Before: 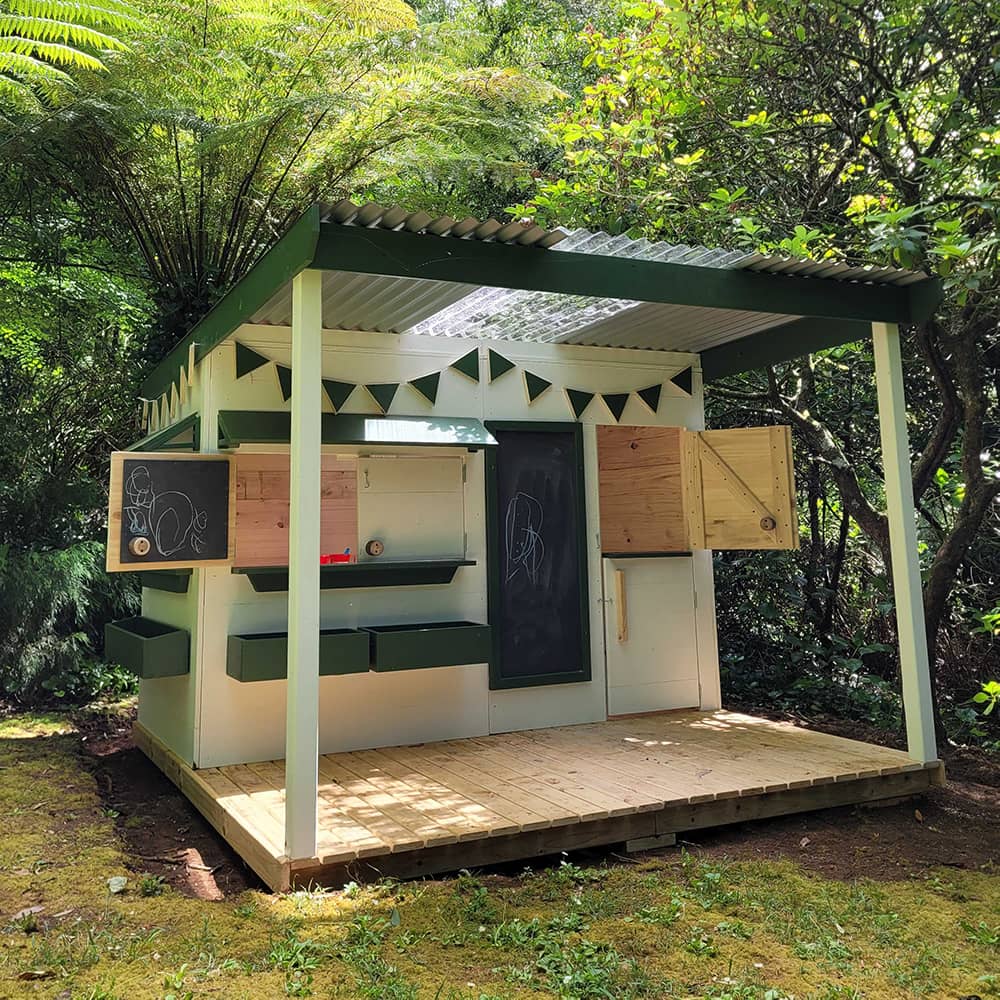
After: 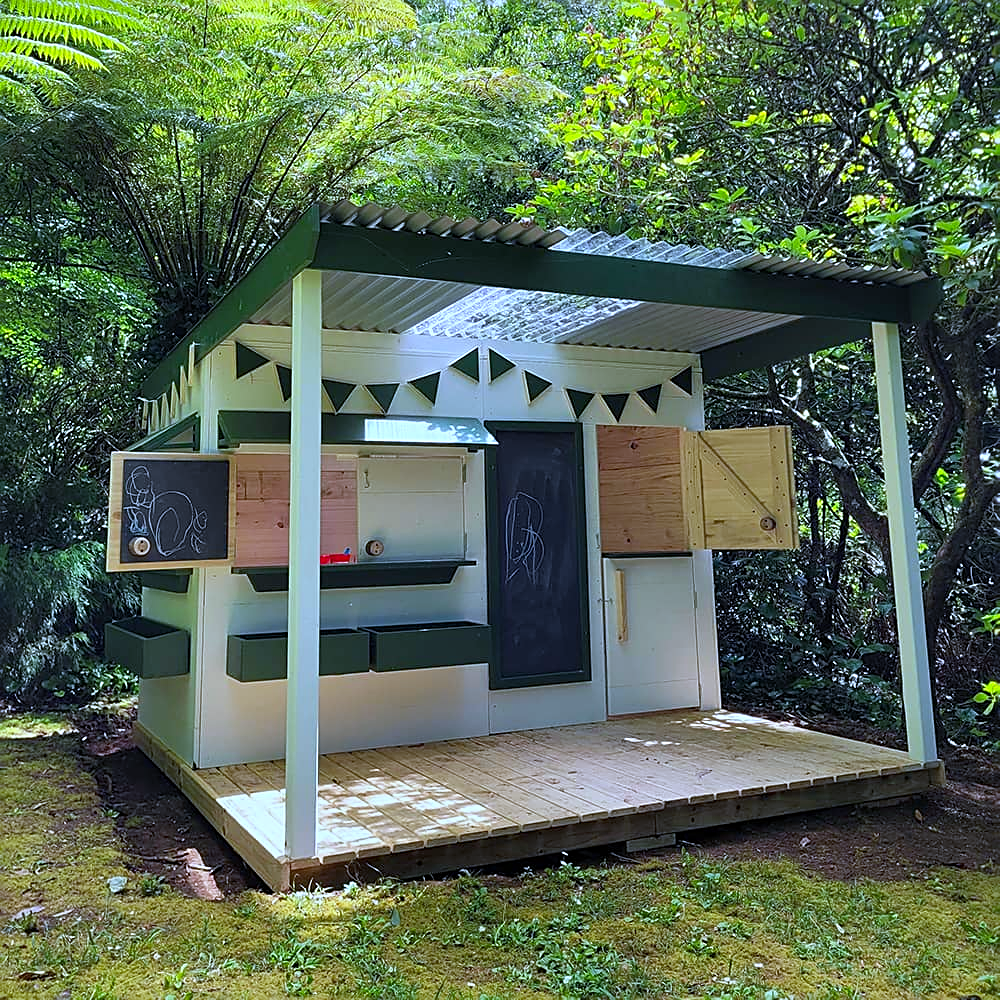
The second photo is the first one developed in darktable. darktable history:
white balance: red 0.871, blue 1.249
sharpen: on, module defaults
color contrast: green-magenta contrast 1.2, blue-yellow contrast 1.2
